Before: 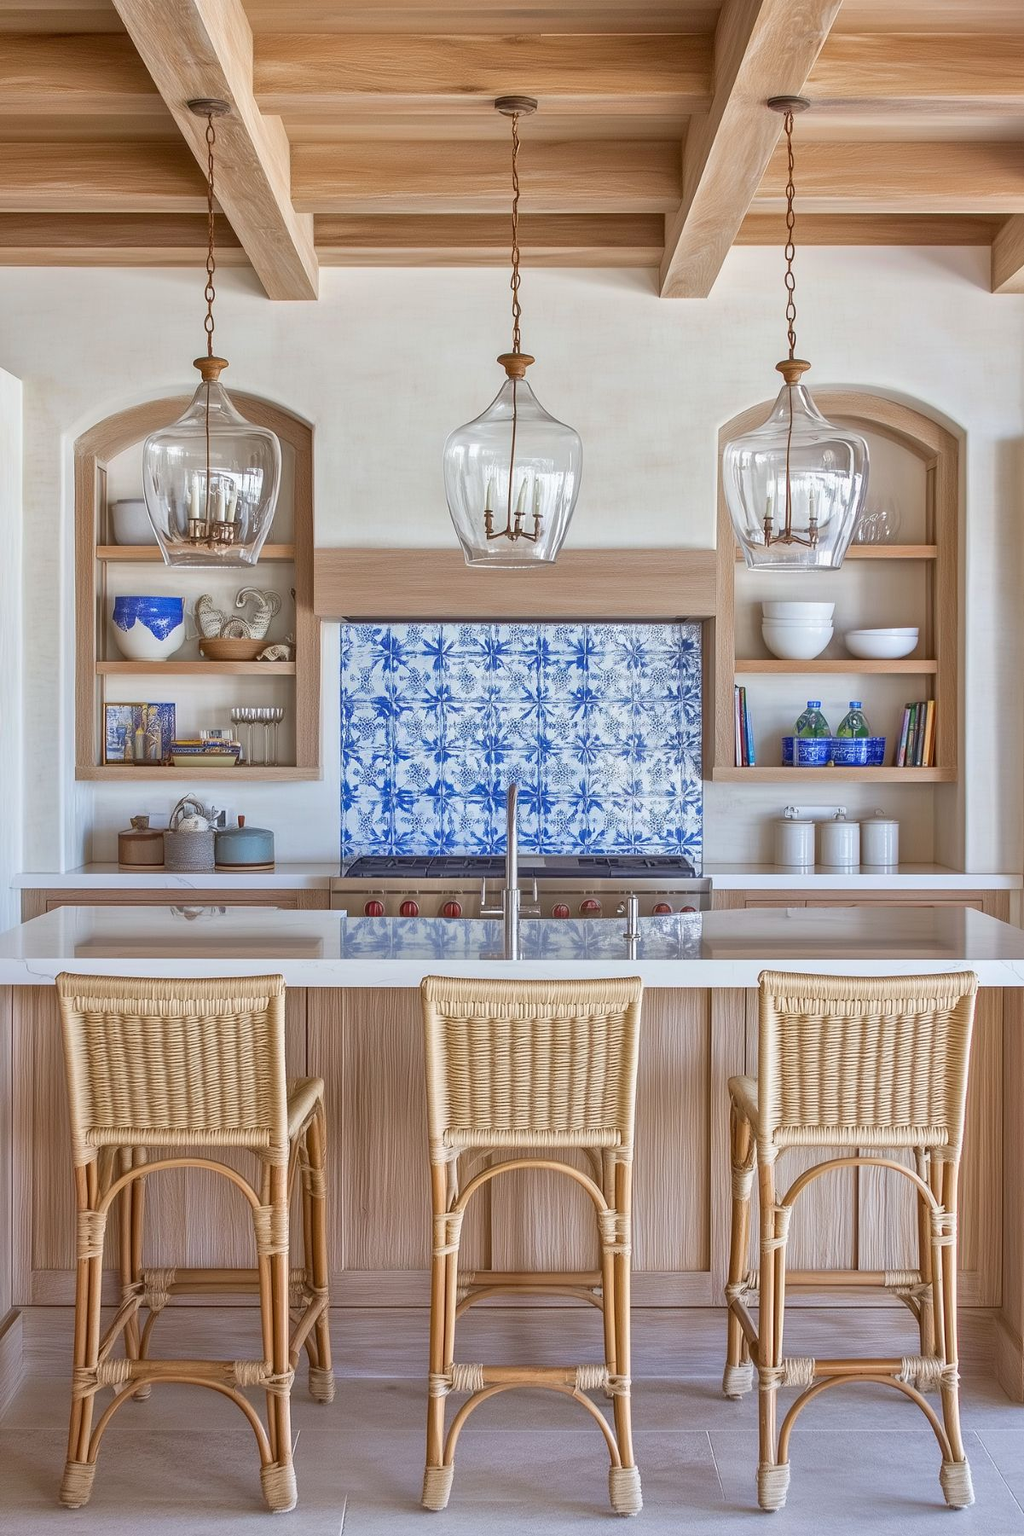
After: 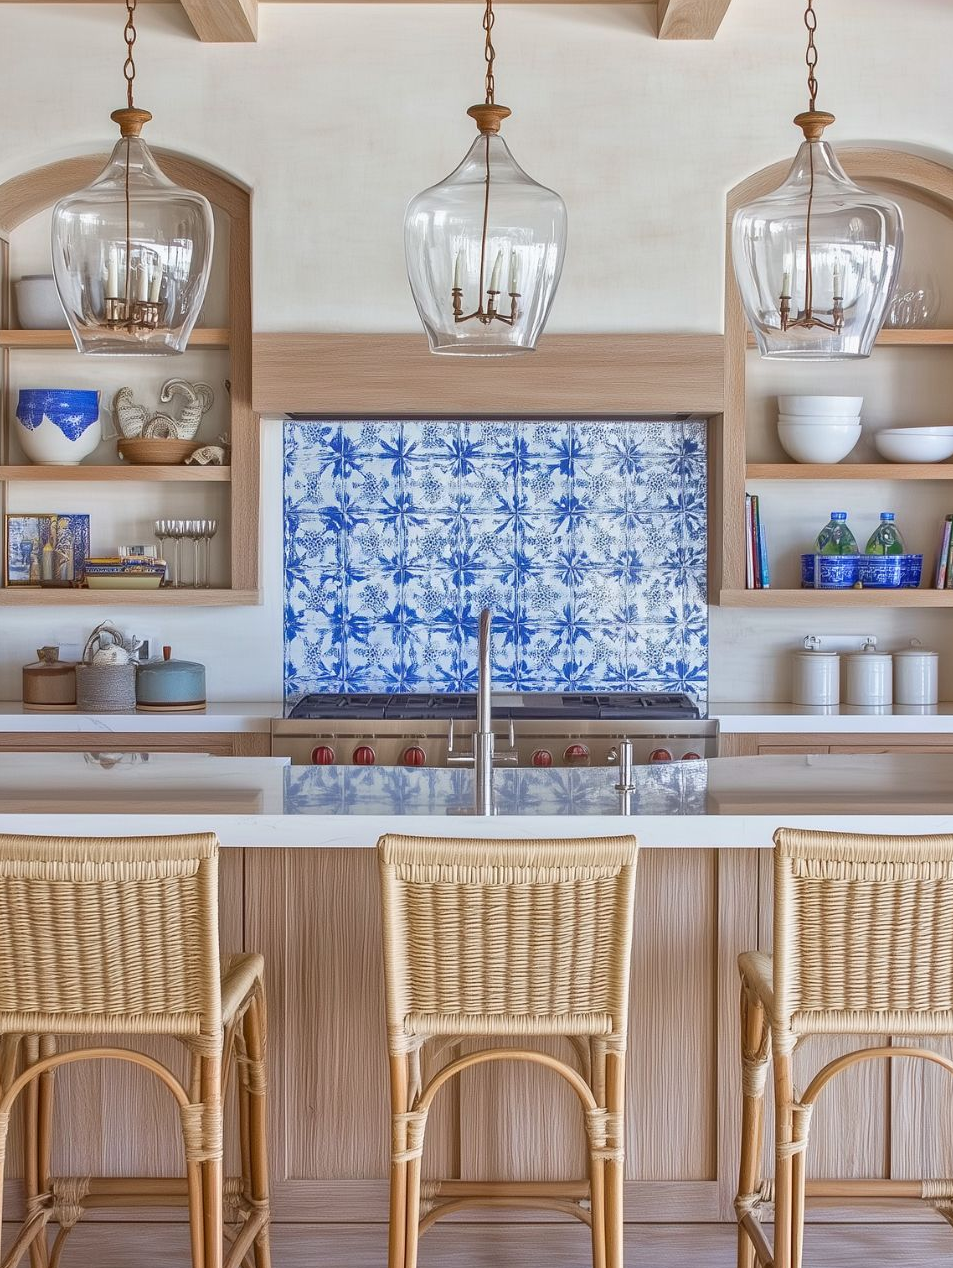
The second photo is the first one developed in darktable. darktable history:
crop: left 9.742%, top 17.255%, right 10.854%, bottom 12.334%
